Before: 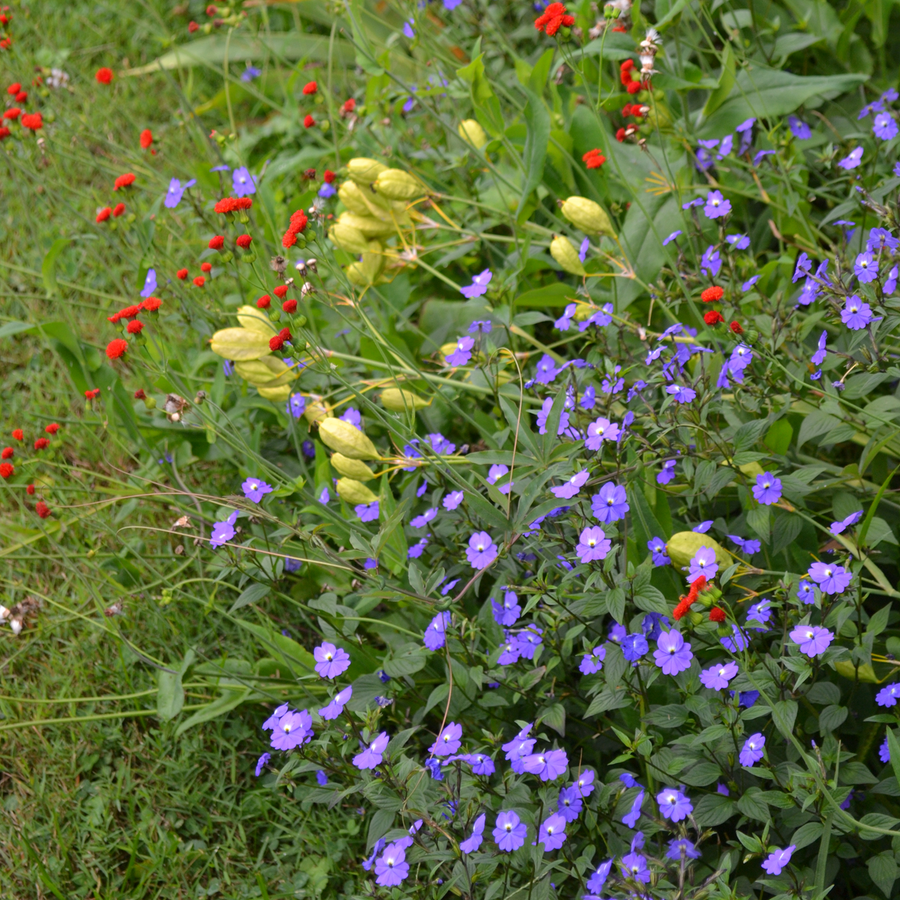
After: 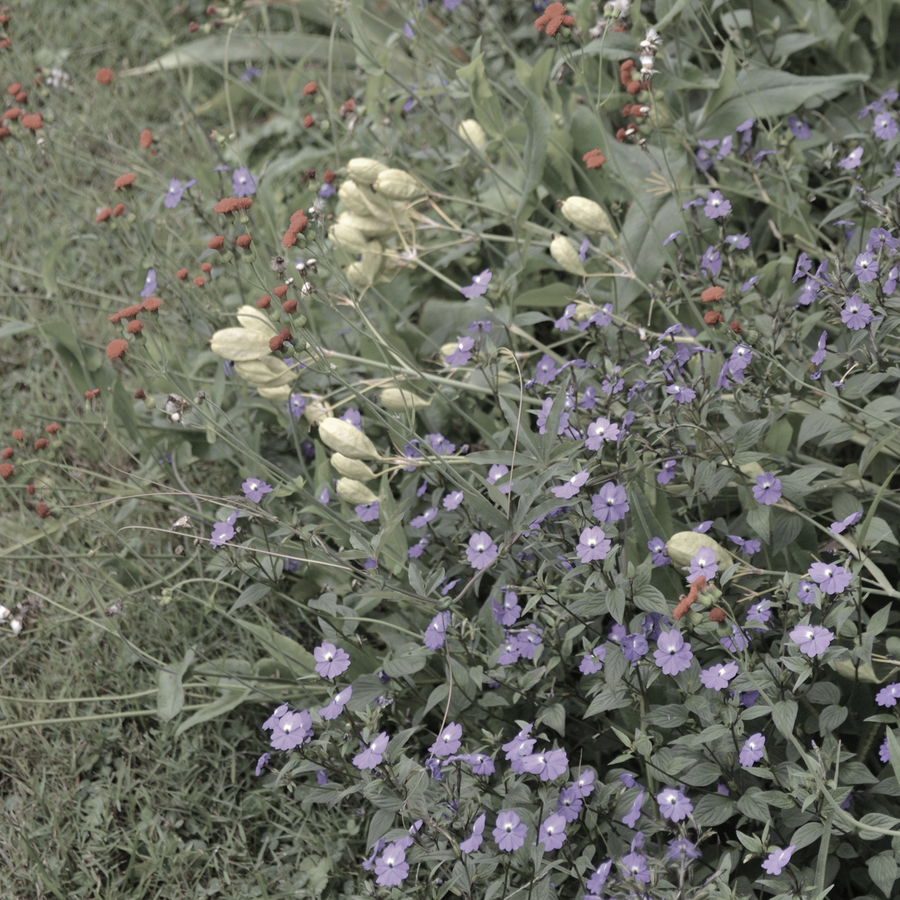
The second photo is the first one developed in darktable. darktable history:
shadows and highlights: shadows 60.97, soften with gaussian
color correction: highlights b* 0, saturation 0.279
